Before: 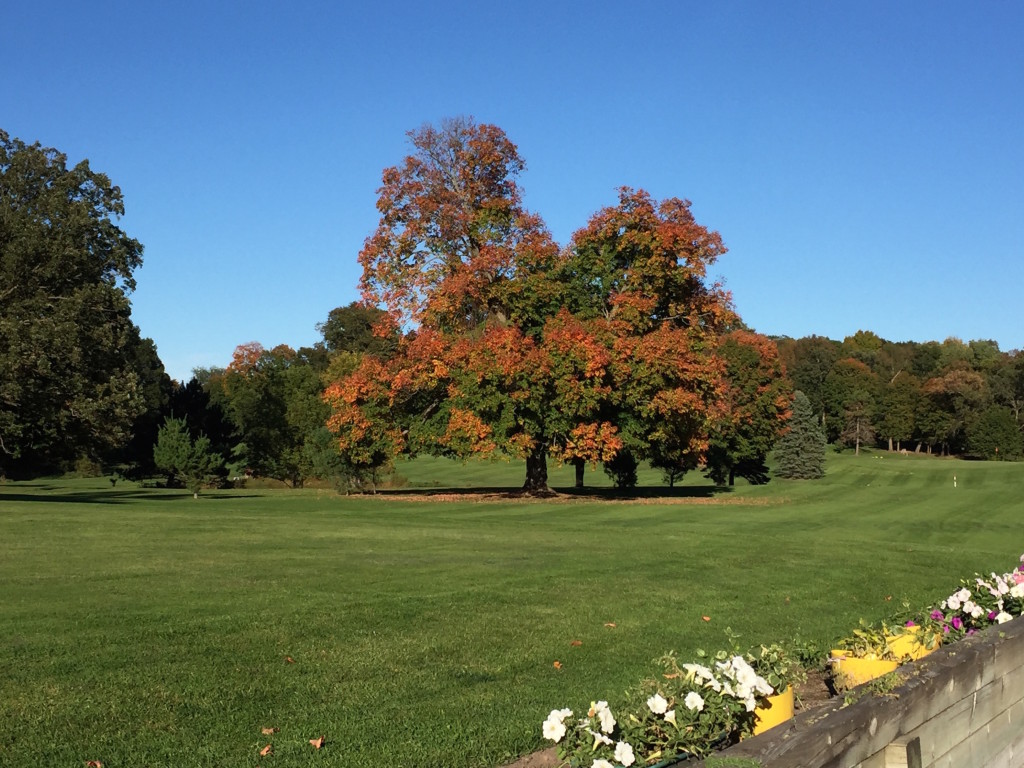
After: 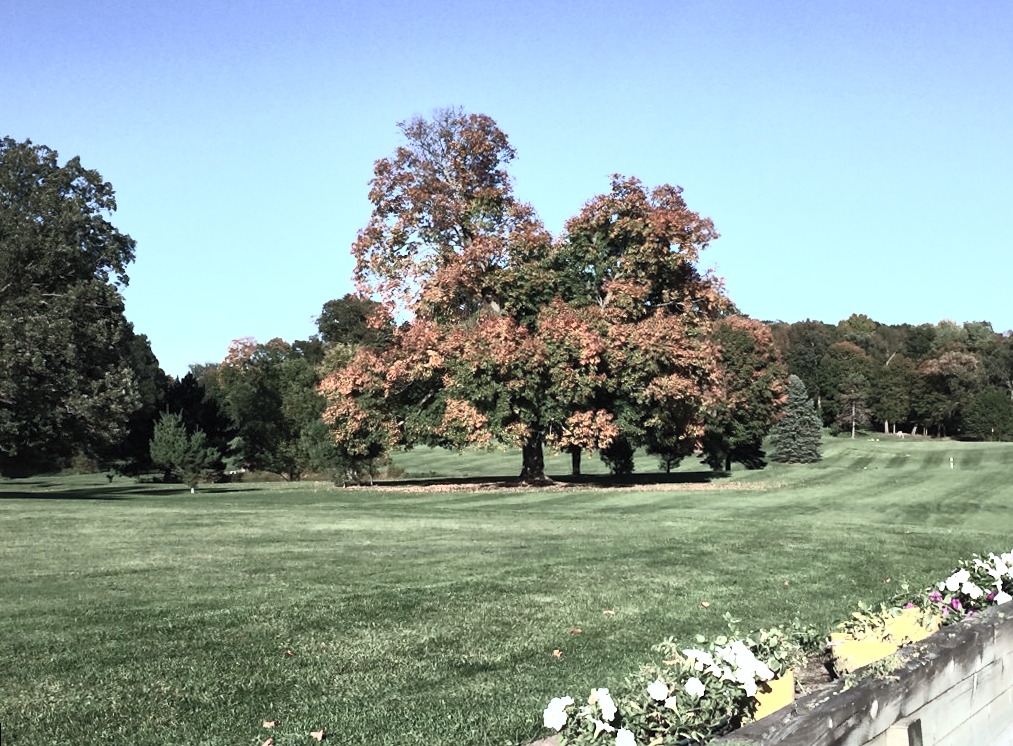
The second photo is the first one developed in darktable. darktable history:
contrast brightness saturation: contrast 0.57, brightness 0.57, saturation -0.34
rotate and perspective: rotation -1°, crop left 0.011, crop right 0.989, crop top 0.025, crop bottom 0.975
local contrast: mode bilateral grid, contrast 20, coarseness 50, detail 144%, midtone range 0.2
color calibration: illuminant as shot in camera, x 0.378, y 0.381, temperature 4093.13 K, saturation algorithm version 1 (2020)
